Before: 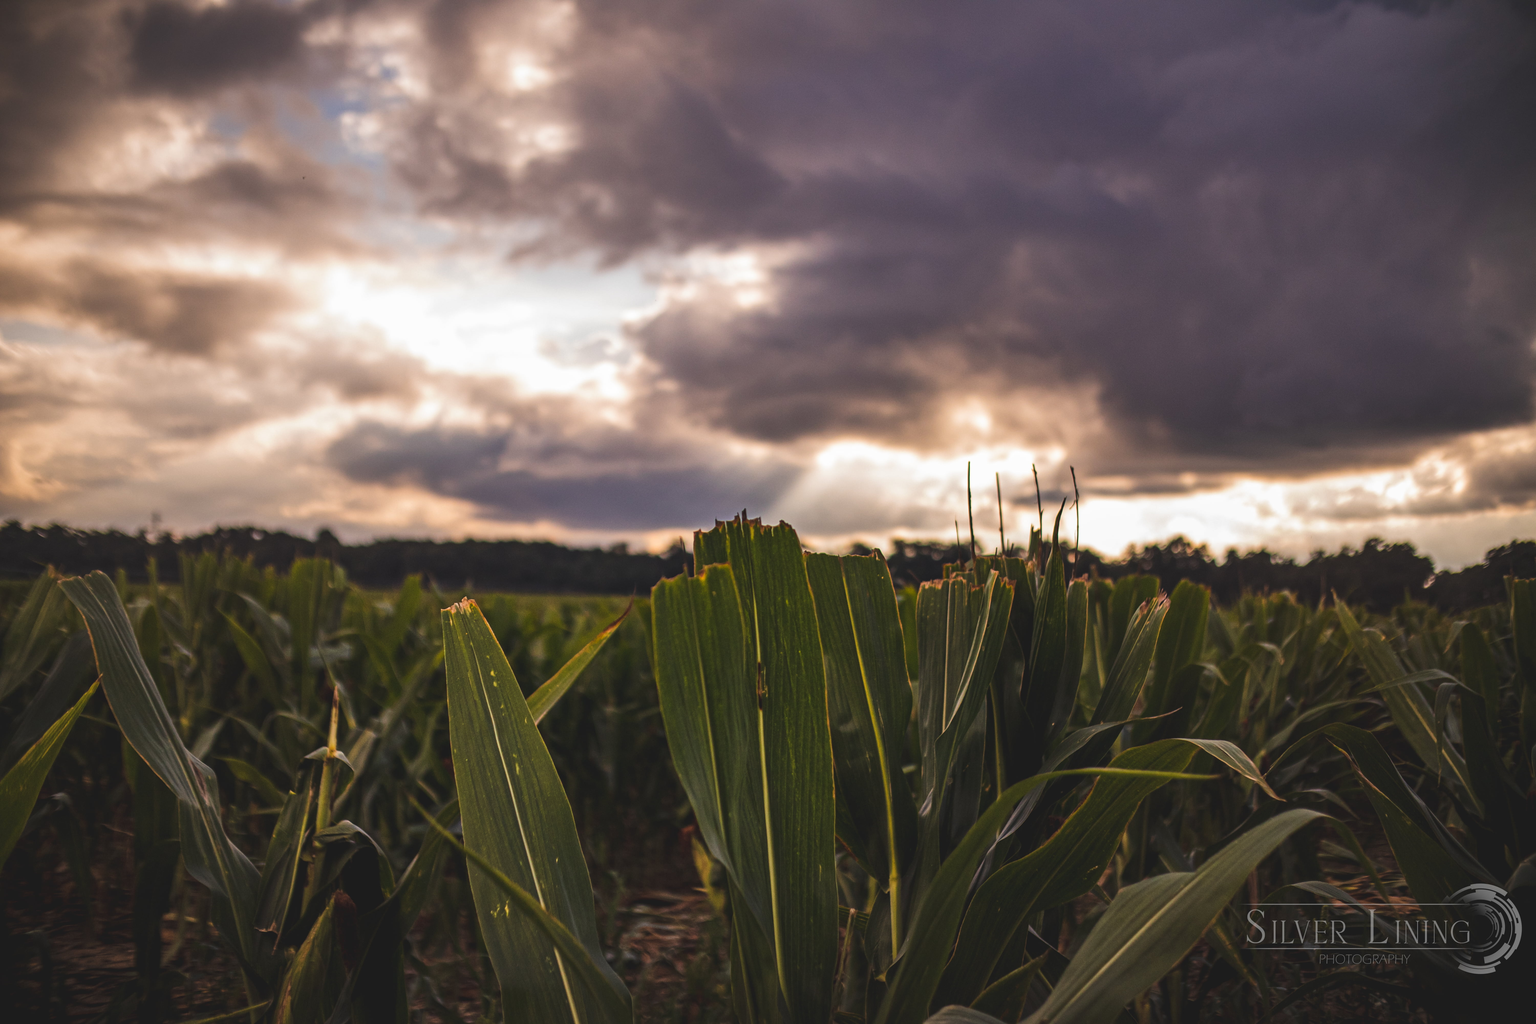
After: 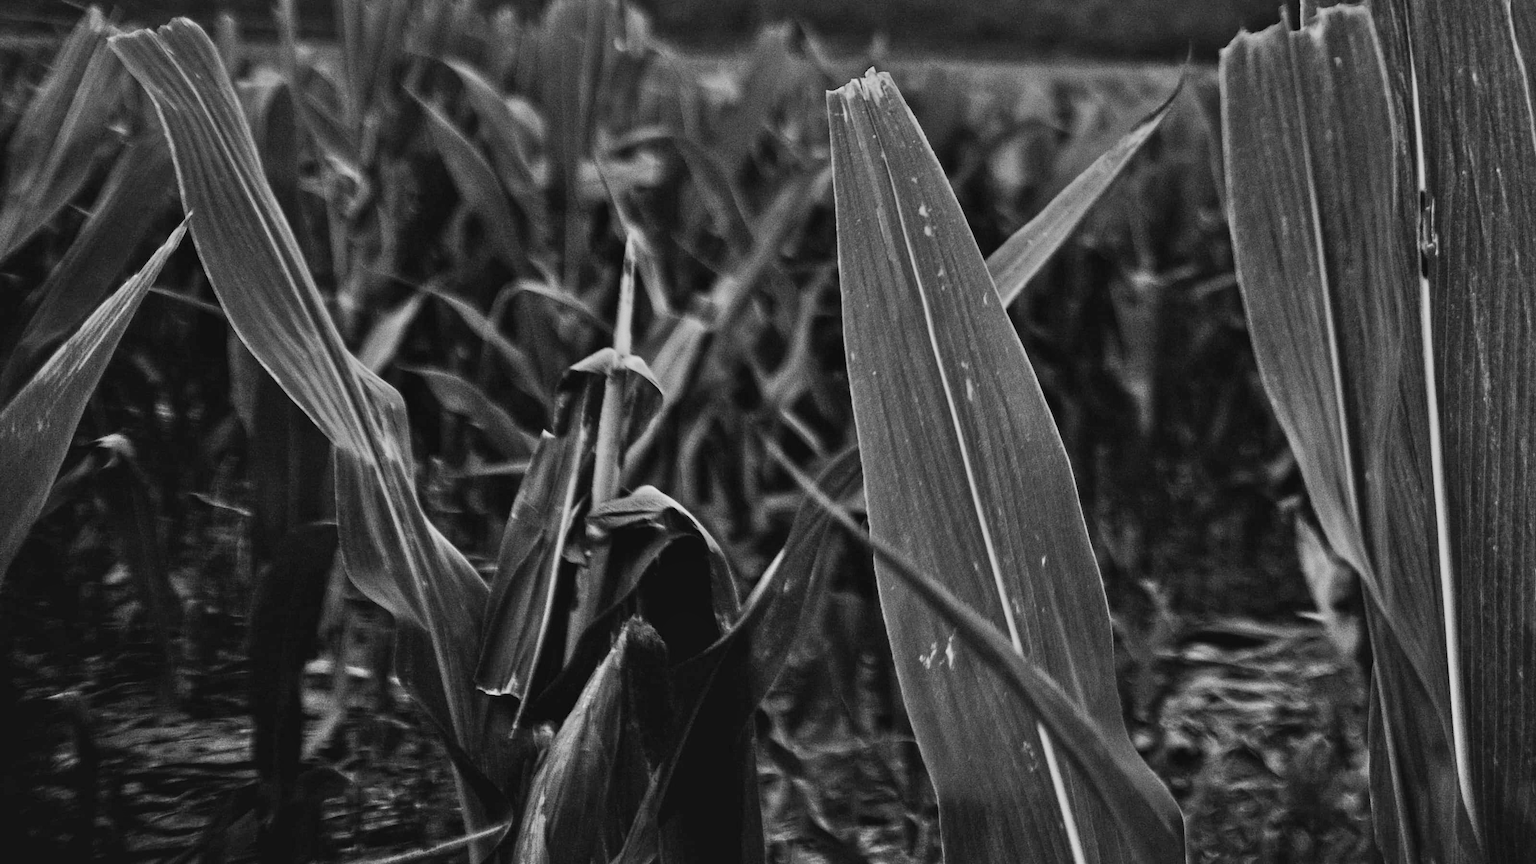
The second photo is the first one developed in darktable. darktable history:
white balance: red 0.974, blue 1.044
crop and rotate: top 54.778%, right 46.61%, bottom 0.159%
color calibration: output gray [0.21, 0.42, 0.37, 0], gray › normalize channels true, illuminant same as pipeline (D50), adaptation XYZ, x 0.346, y 0.359, gamut compression 0
filmic rgb: middle gray luminance 18.42%, black relative exposure -9 EV, white relative exposure 3.75 EV, threshold 6 EV, target black luminance 0%, hardness 4.85, latitude 67.35%, contrast 0.955, highlights saturation mix 20%, shadows ↔ highlights balance 21.36%, add noise in highlights 0, preserve chrominance luminance Y, color science v3 (2019), use custom middle-gray values true, iterations of high-quality reconstruction 0, contrast in highlights soft, enable highlight reconstruction true
exposure: black level correction 0.005, exposure 0.417 EV, compensate highlight preservation false
shadows and highlights: shadows 60, soften with gaussian
